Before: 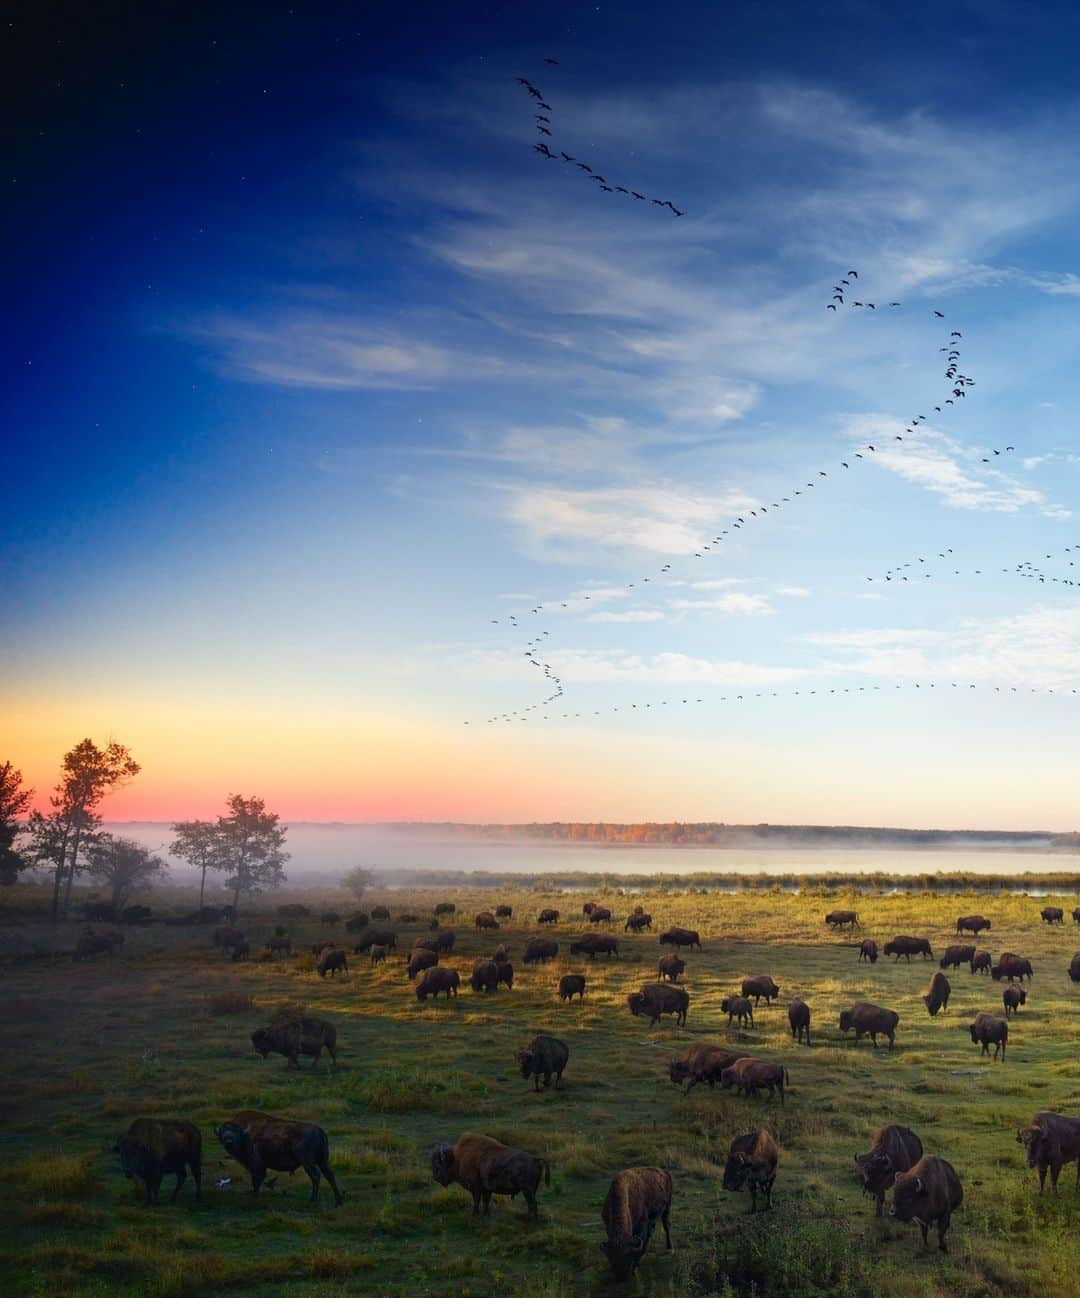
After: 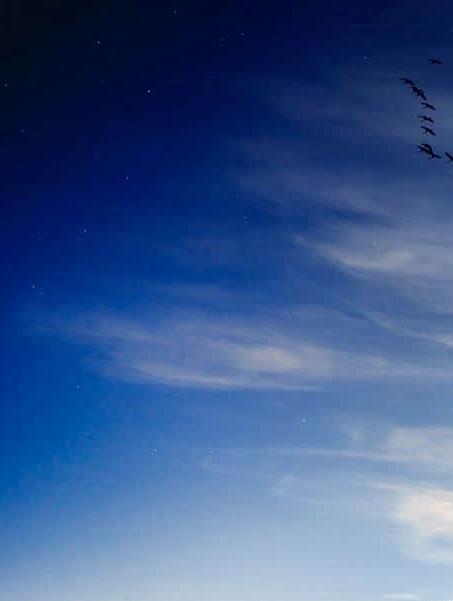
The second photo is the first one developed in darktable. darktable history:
local contrast: on, module defaults
crop and rotate: left 10.817%, top 0.062%, right 47.194%, bottom 53.626%
